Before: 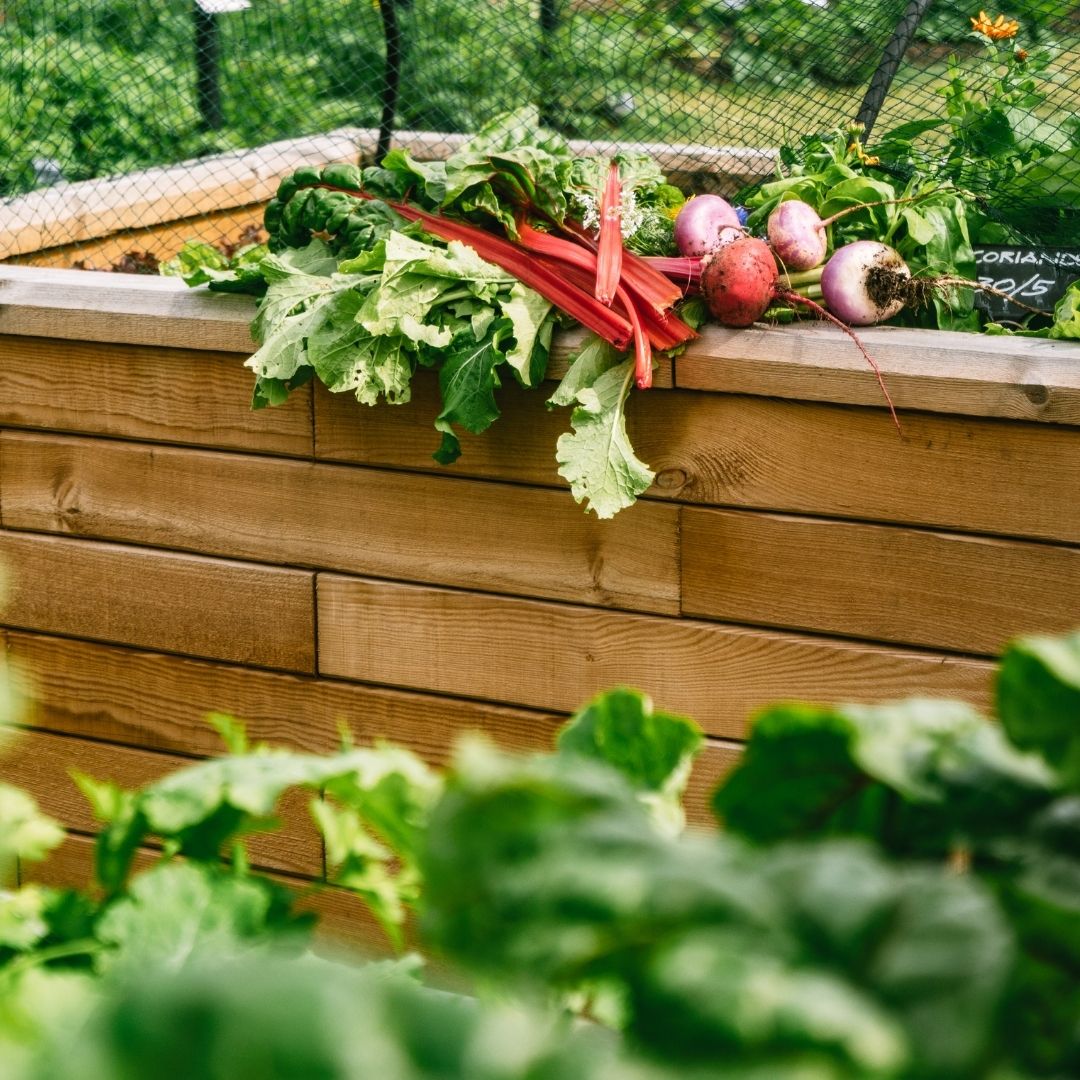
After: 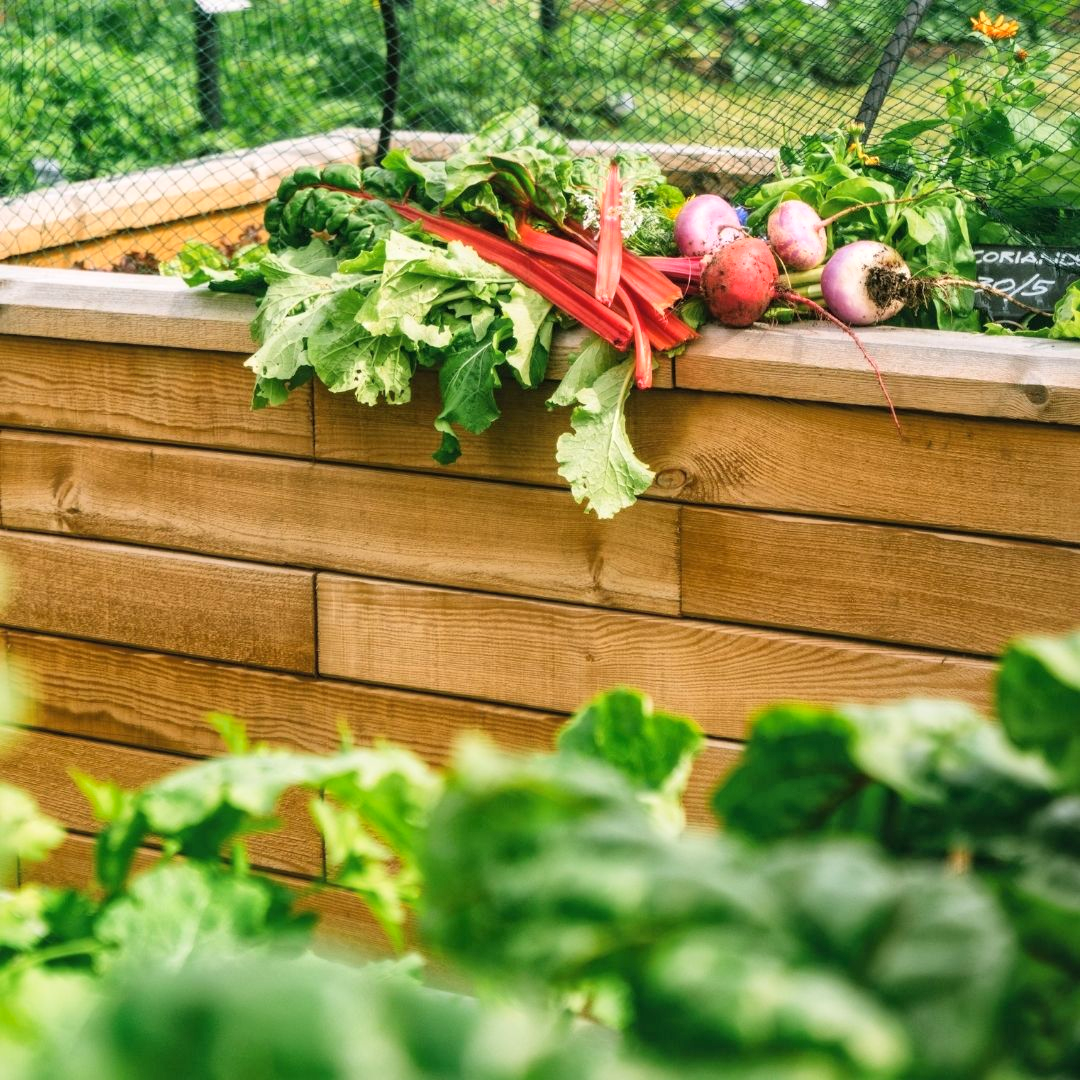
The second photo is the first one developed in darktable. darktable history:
global tonemap: drago (1, 100), detail 1
exposure: exposure 0.6 EV, compensate highlight preservation false
